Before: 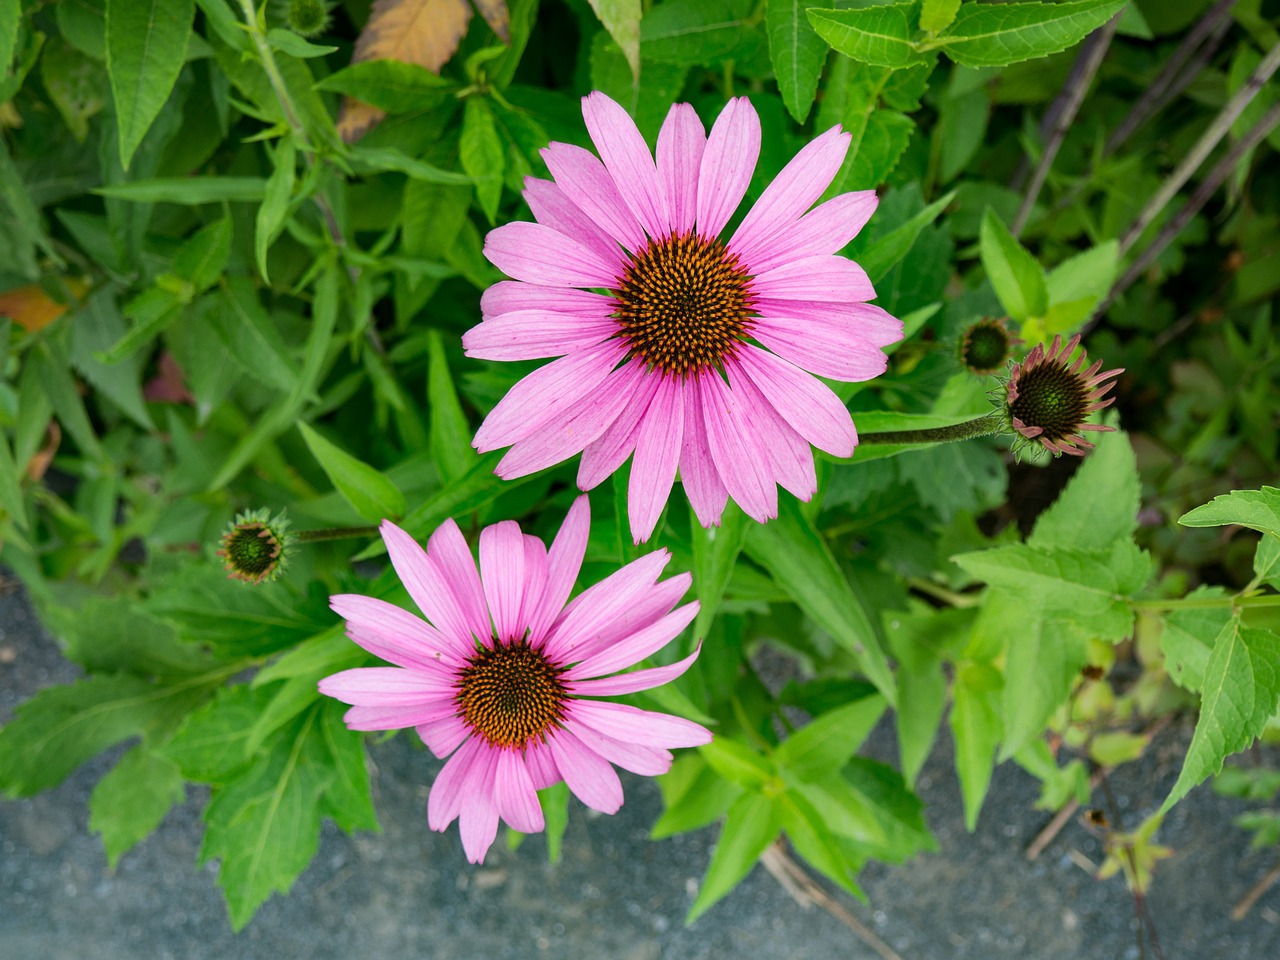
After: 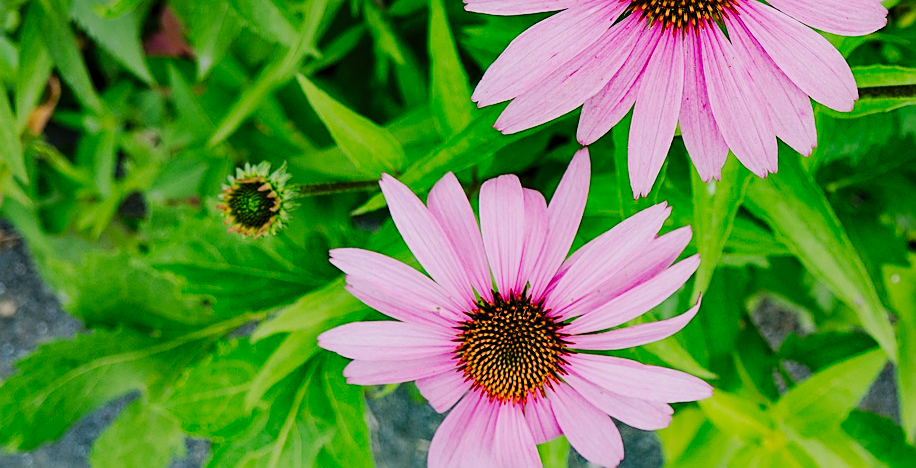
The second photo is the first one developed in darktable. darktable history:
filmic rgb: black relative exposure -16 EV, white relative exposure 4.05 EV, target black luminance 0%, hardness 7.6, latitude 72.5%, contrast 0.895, highlights saturation mix 11.38%, shadows ↔ highlights balance -0.384%
tone curve: curves: ch0 [(0, 0) (0.003, 0.002) (0.011, 0.009) (0.025, 0.018) (0.044, 0.03) (0.069, 0.043) (0.1, 0.057) (0.136, 0.079) (0.177, 0.125) (0.224, 0.178) (0.277, 0.255) (0.335, 0.341) (0.399, 0.443) (0.468, 0.553) (0.543, 0.644) (0.623, 0.718) (0.709, 0.779) (0.801, 0.849) (0.898, 0.929) (1, 1)], preserve colors none
sharpen: on, module defaults
exposure: black level correction 0.001, compensate exposure bias true, compensate highlight preservation false
crop: top 36.12%, right 28.389%, bottom 15.053%
